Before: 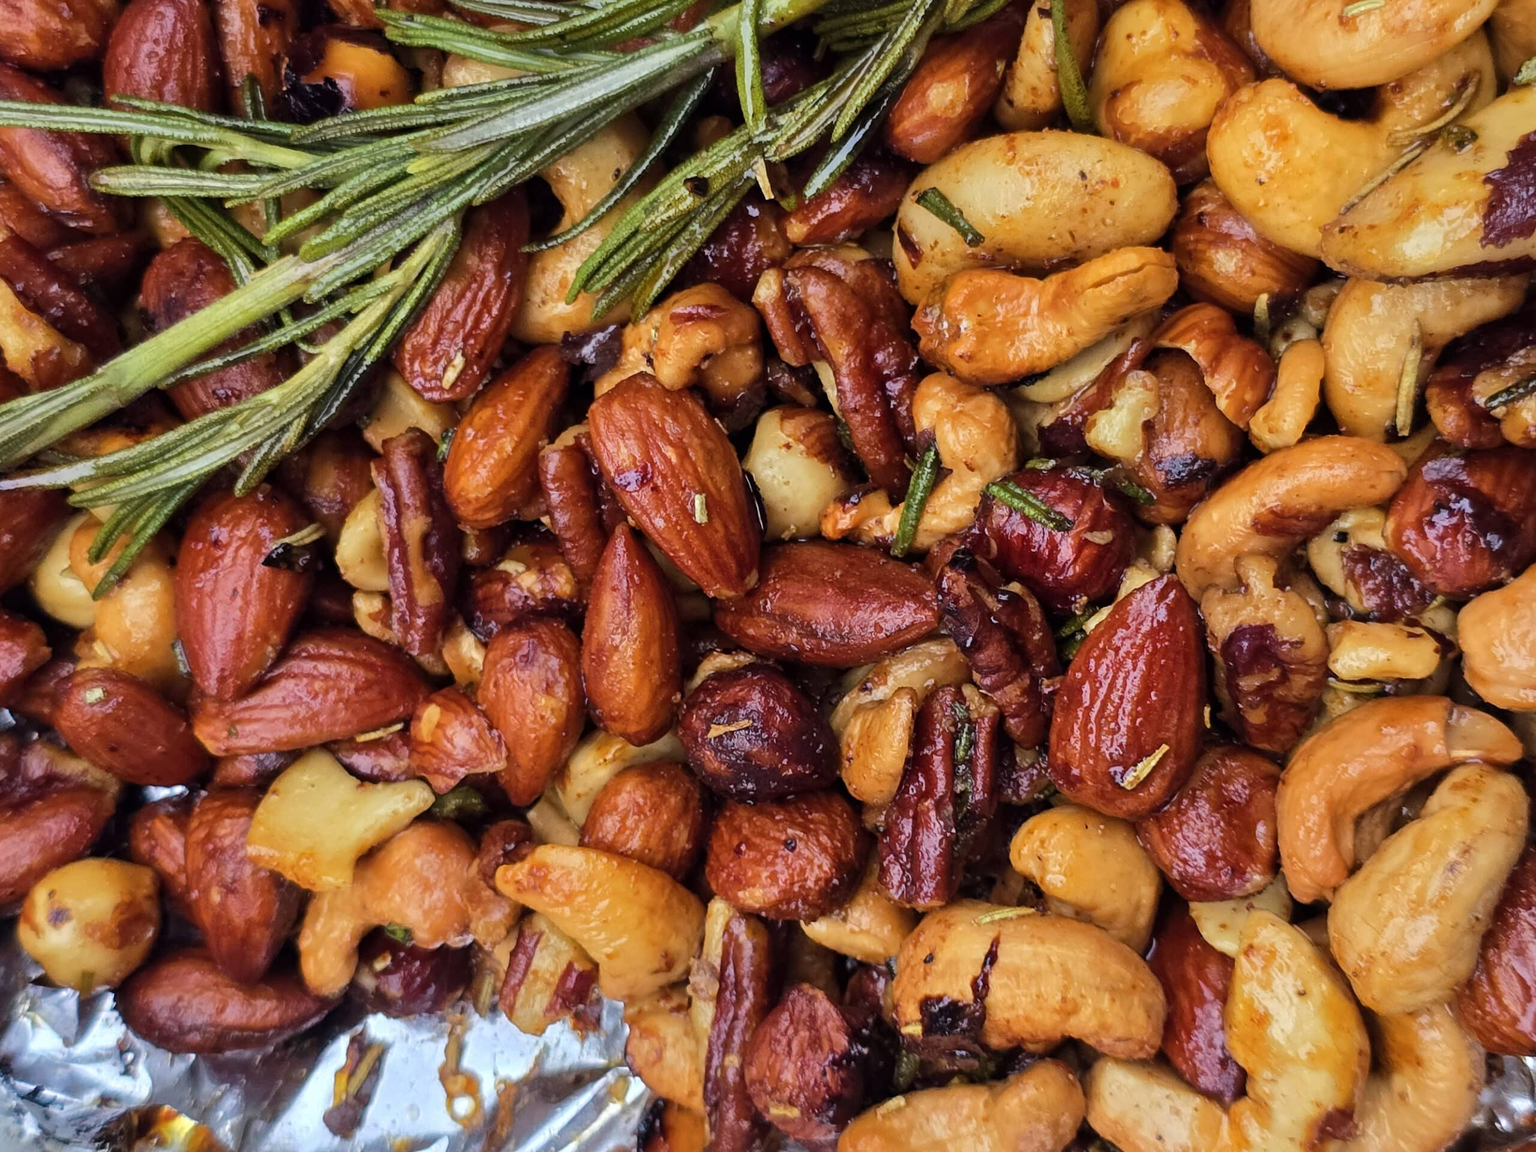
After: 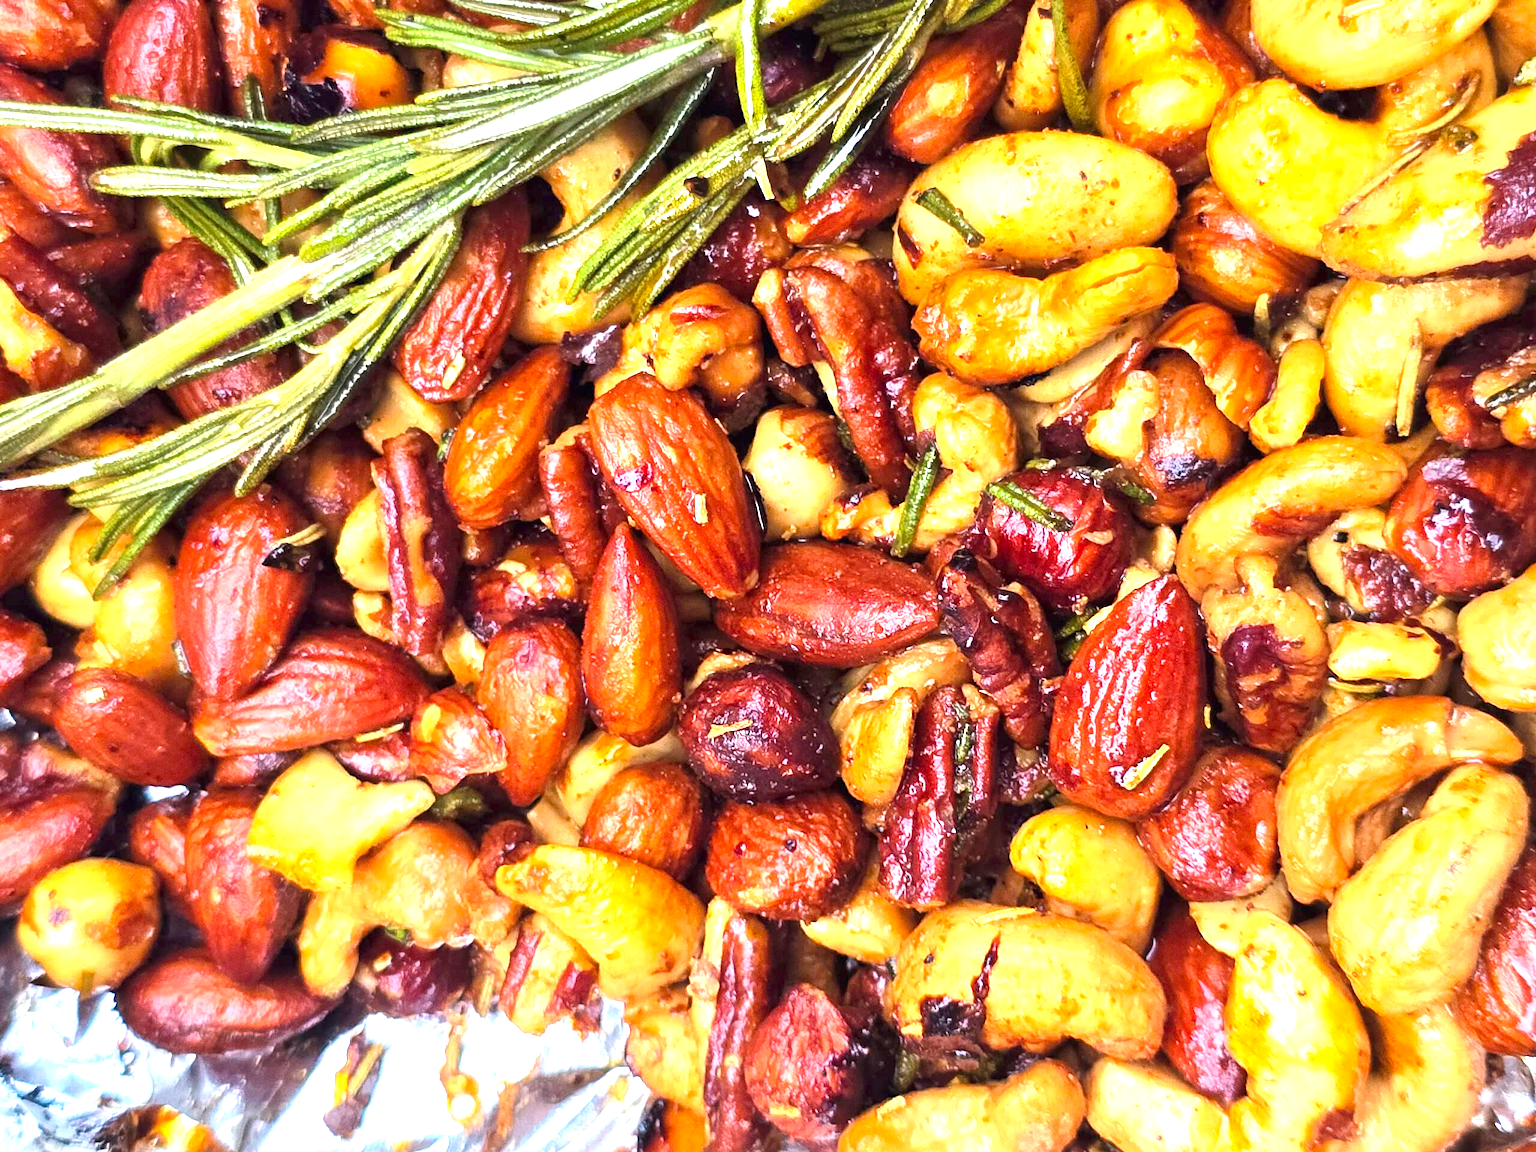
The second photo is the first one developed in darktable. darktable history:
exposure: black level correction 0, exposure 1.7 EV, compensate exposure bias true, compensate highlight preservation false
grain: coarseness 0.47 ISO
